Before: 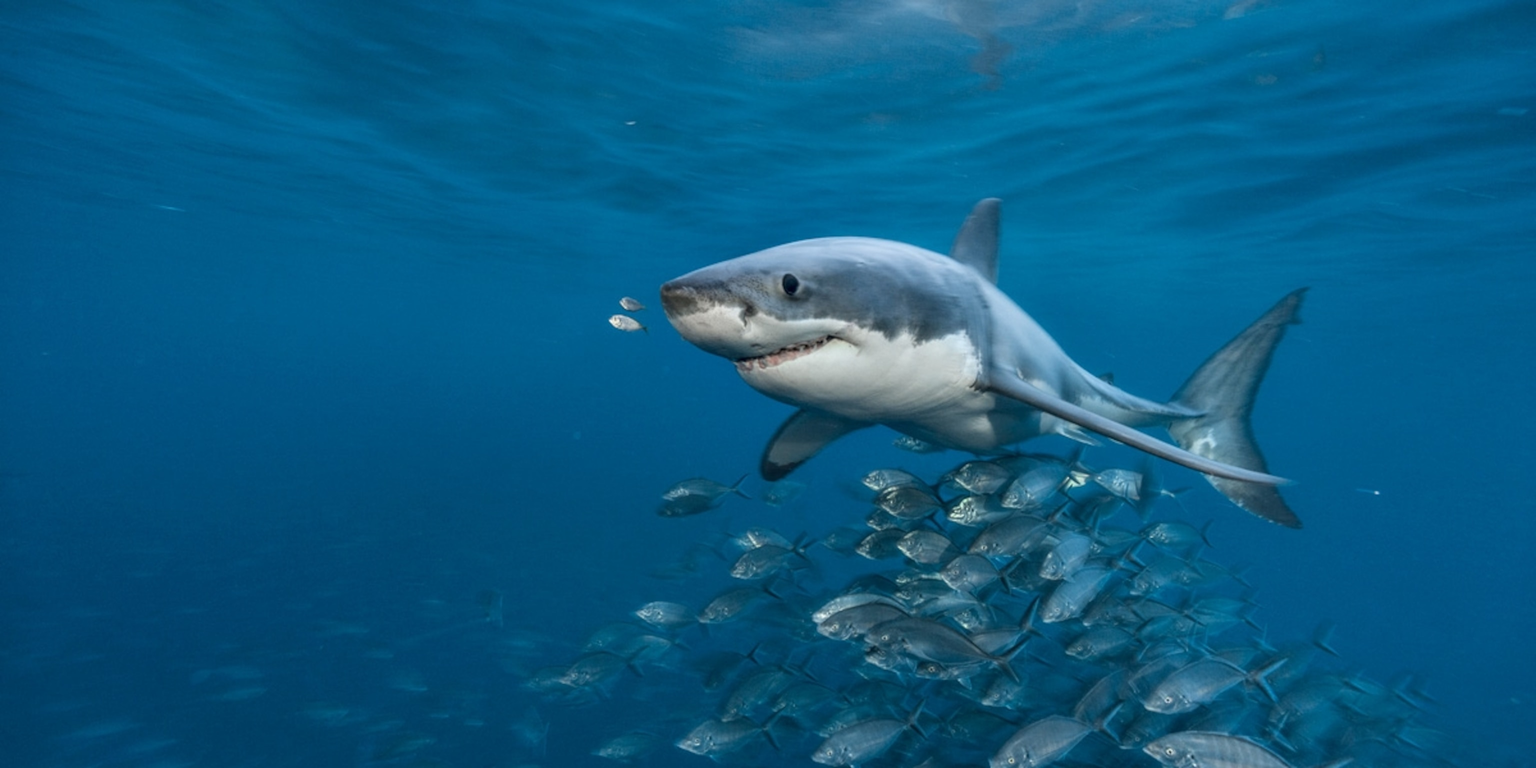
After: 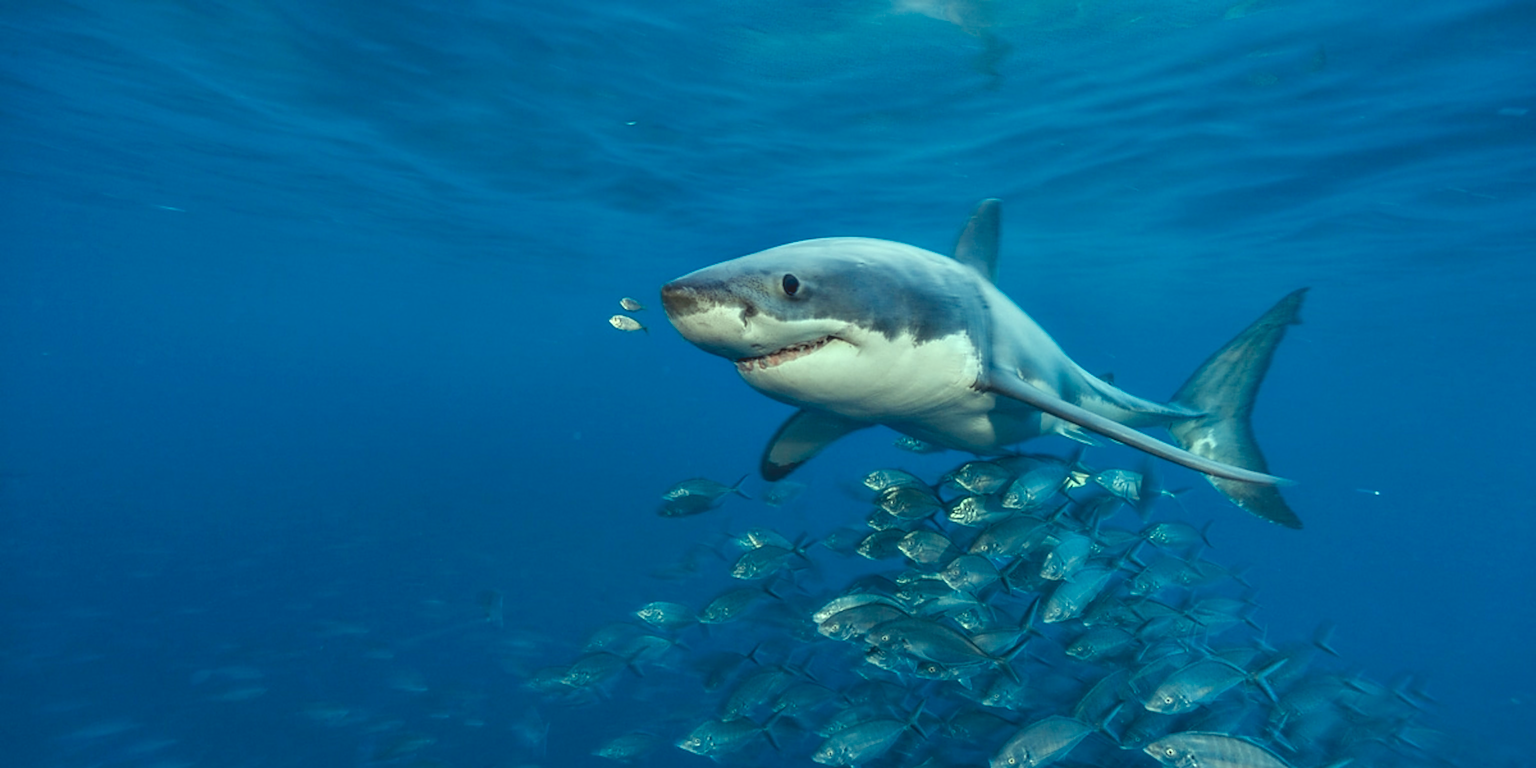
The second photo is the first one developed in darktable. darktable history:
contrast brightness saturation: contrast -0.202, saturation 0.189
color balance rgb: highlights gain › luminance 15.644%, highlights gain › chroma 6.935%, highlights gain › hue 122.41°, perceptual saturation grading › global saturation 20%, perceptual saturation grading › highlights -49.968%, perceptual saturation grading › shadows 24.167%, contrast 15.421%
sharpen: amount 0.6
